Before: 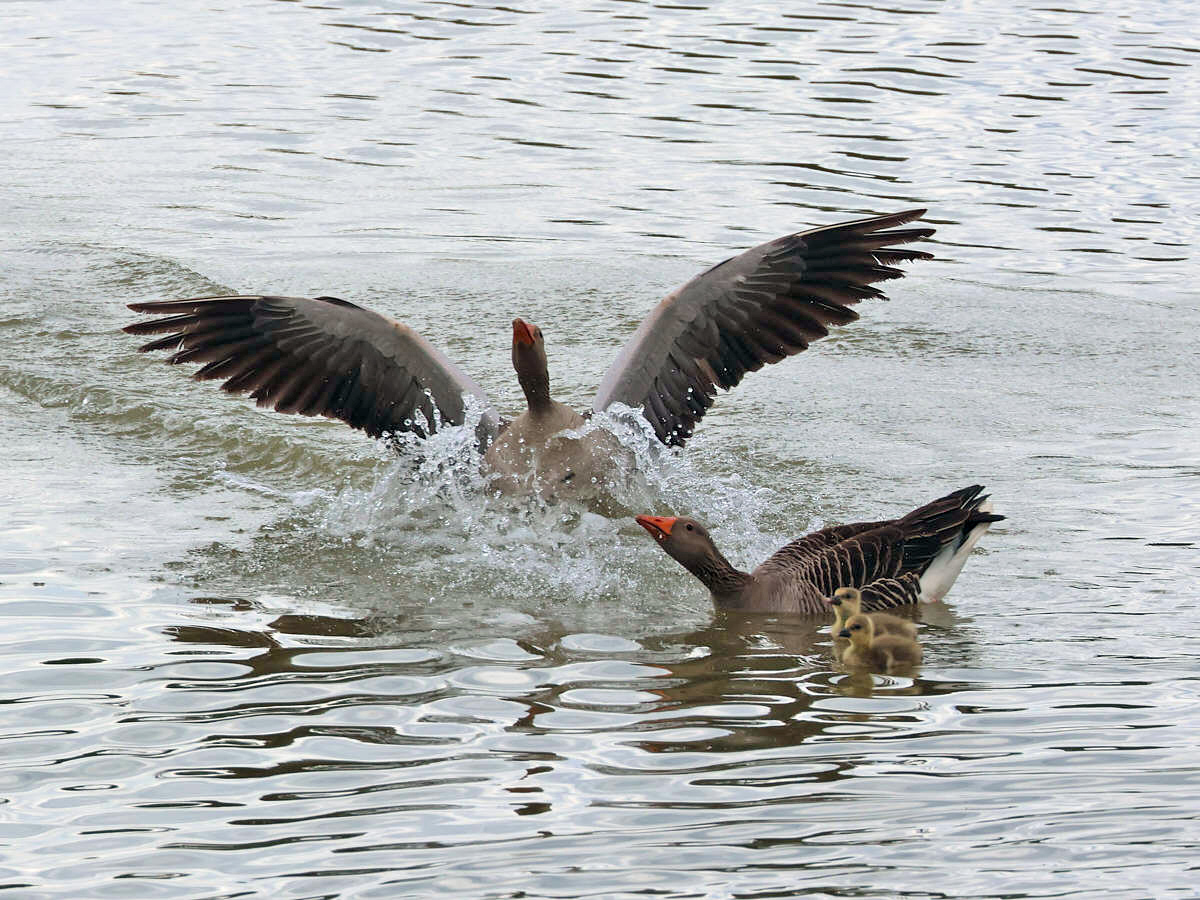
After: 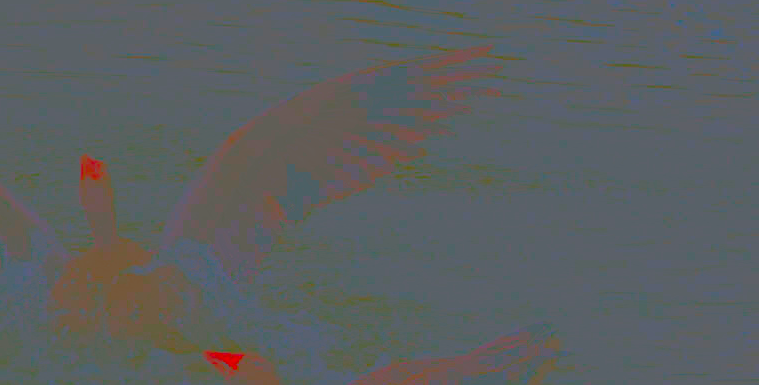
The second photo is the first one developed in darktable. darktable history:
crop: left 36.136%, top 18.301%, right 0.603%, bottom 38.841%
sharpen: radius 2.476, amount 0.332
exposure: black level correction 0.001, exposure 0.5 EV, compensate highlight preservation false
local contrast: highlights 100%, shadows 100%, detail 119%, midtone range 0.2
contrast brightness saturation: contrast -0.985, brightness -0.163, saturation 0.751
